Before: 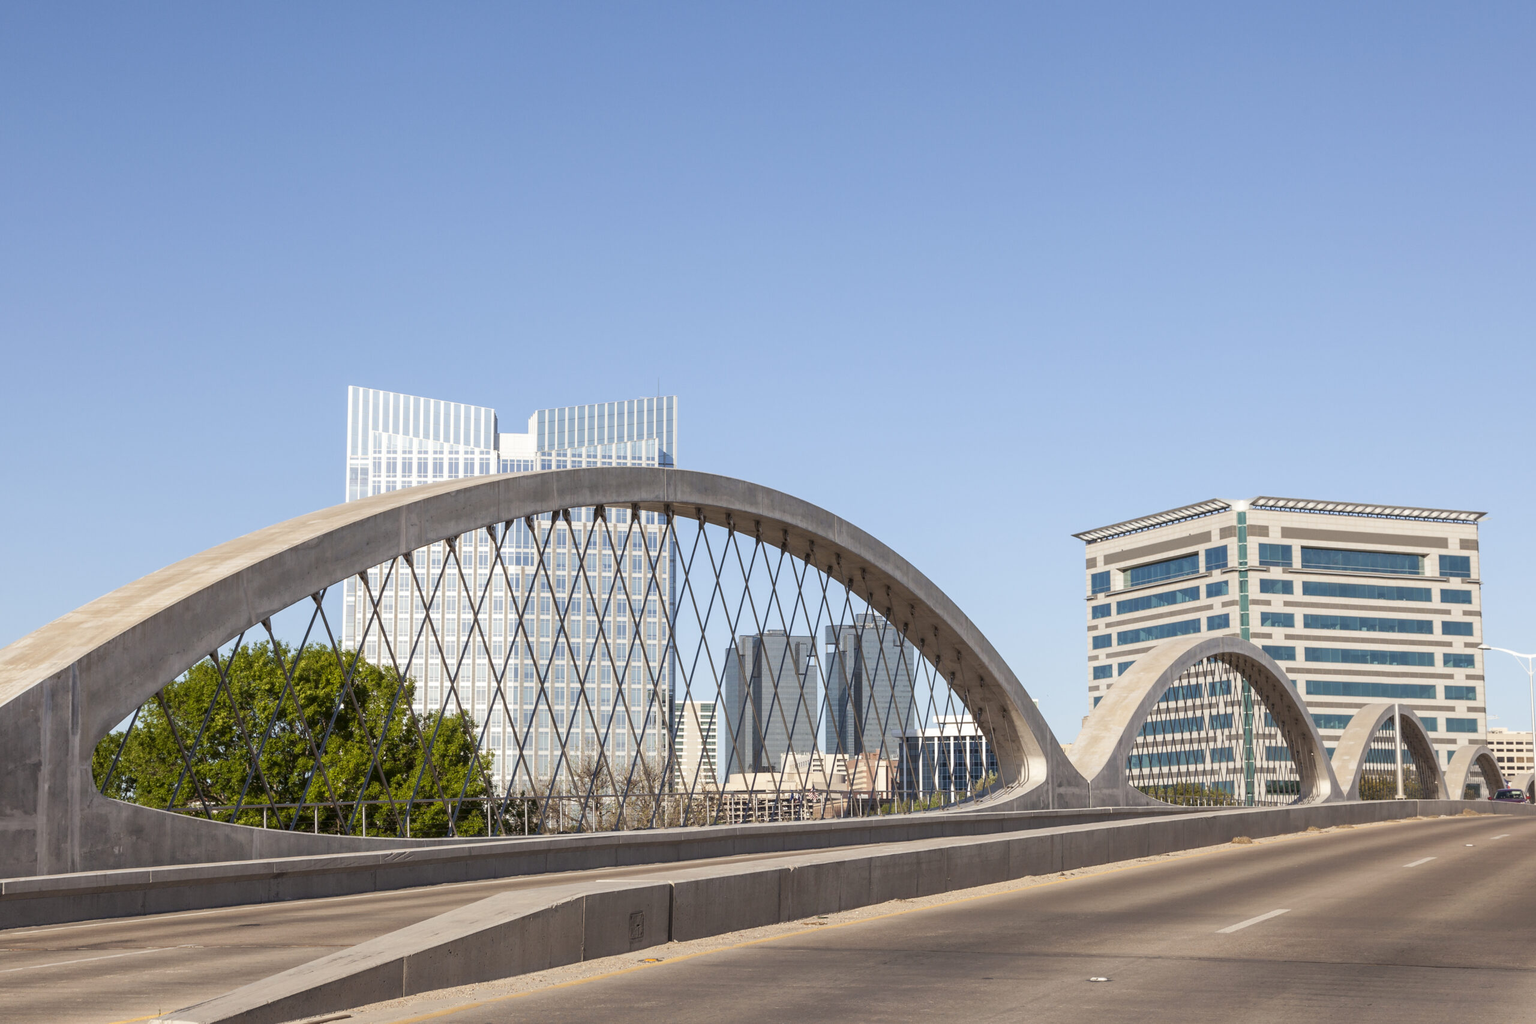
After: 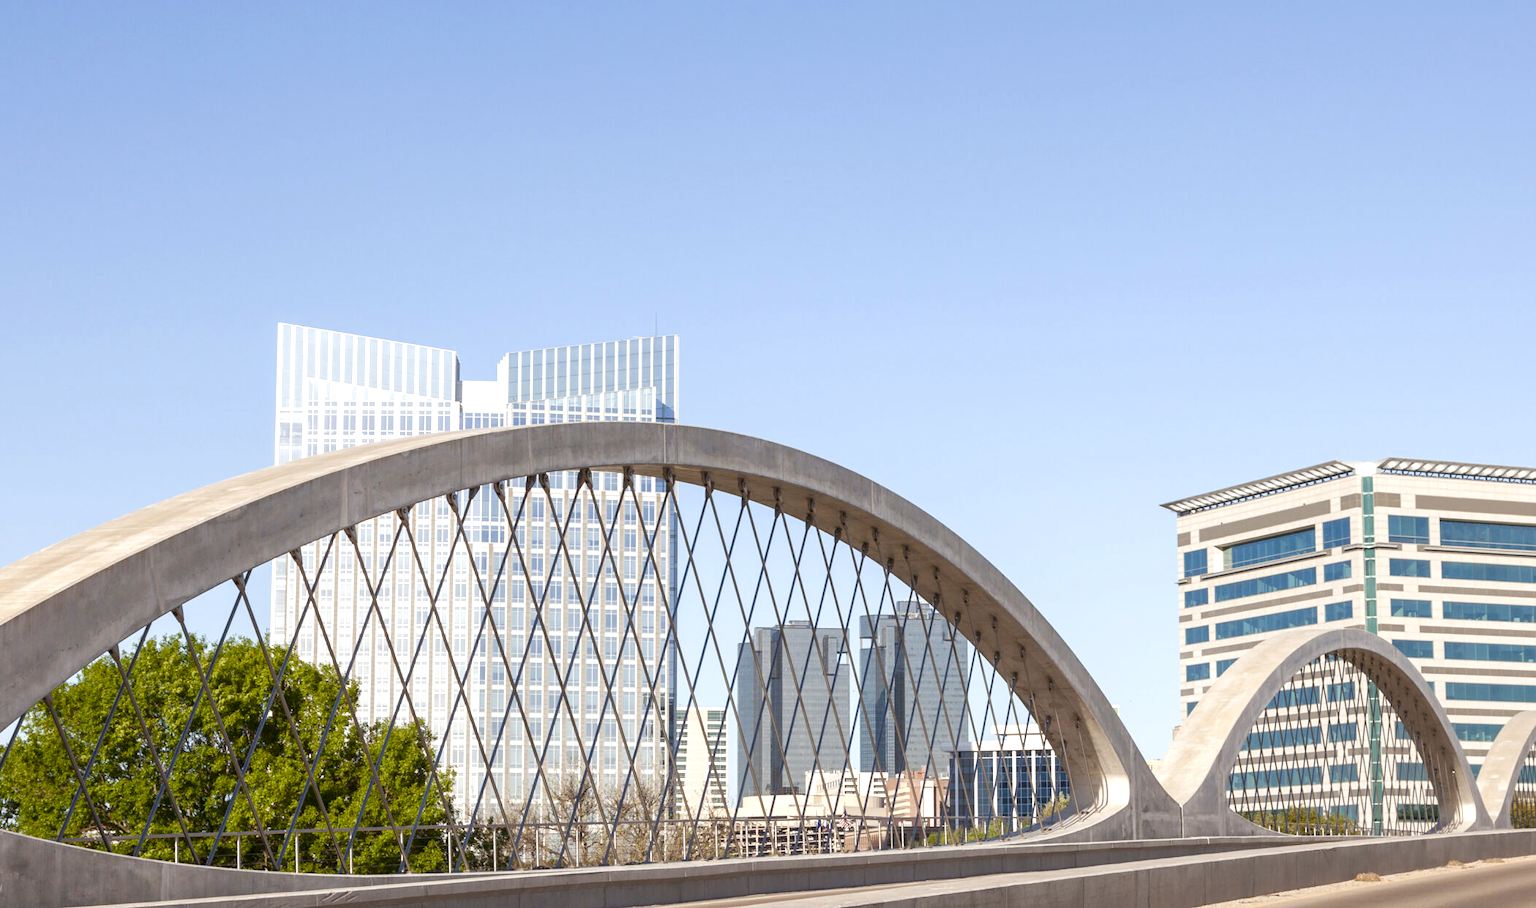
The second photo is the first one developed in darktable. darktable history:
crop: left 7.856%, top 11.836%, right 10.12%, bottom 15.387%
color balance rgb: perceptual saturation grading › global saturation 20%, perceptual saturation grading › highlights -50%, perceptual saturation grading › shadows 30%, perceptual brilliance grading › global brilliance 10%, perceptual brilliance grading › shadows 15%
